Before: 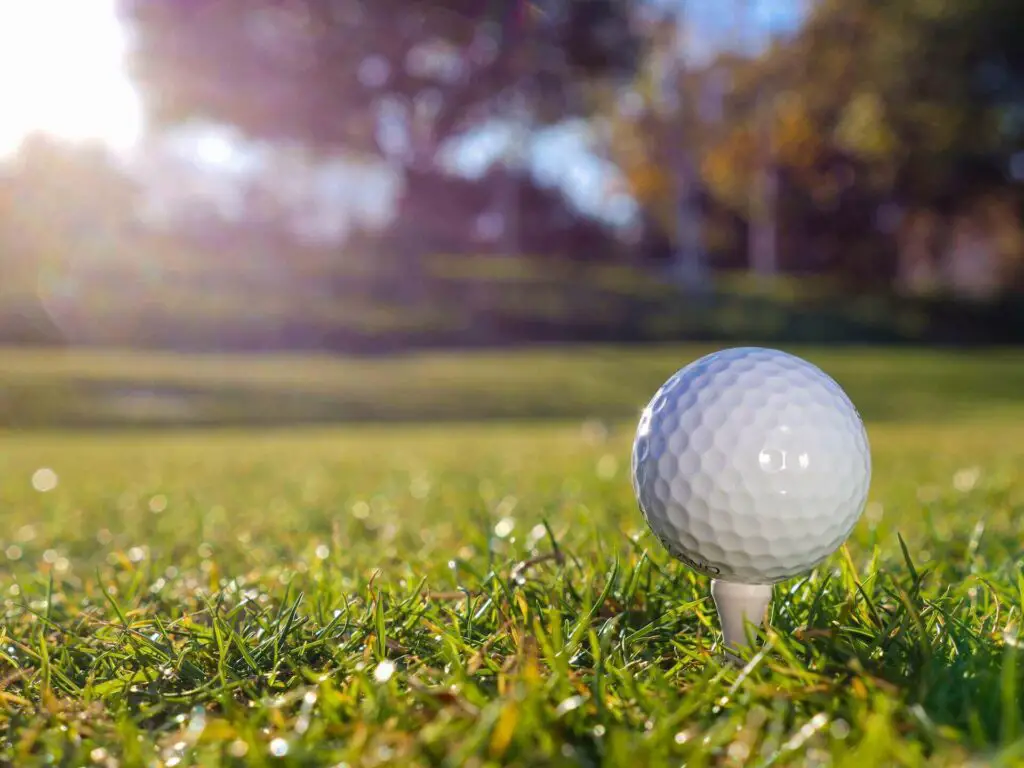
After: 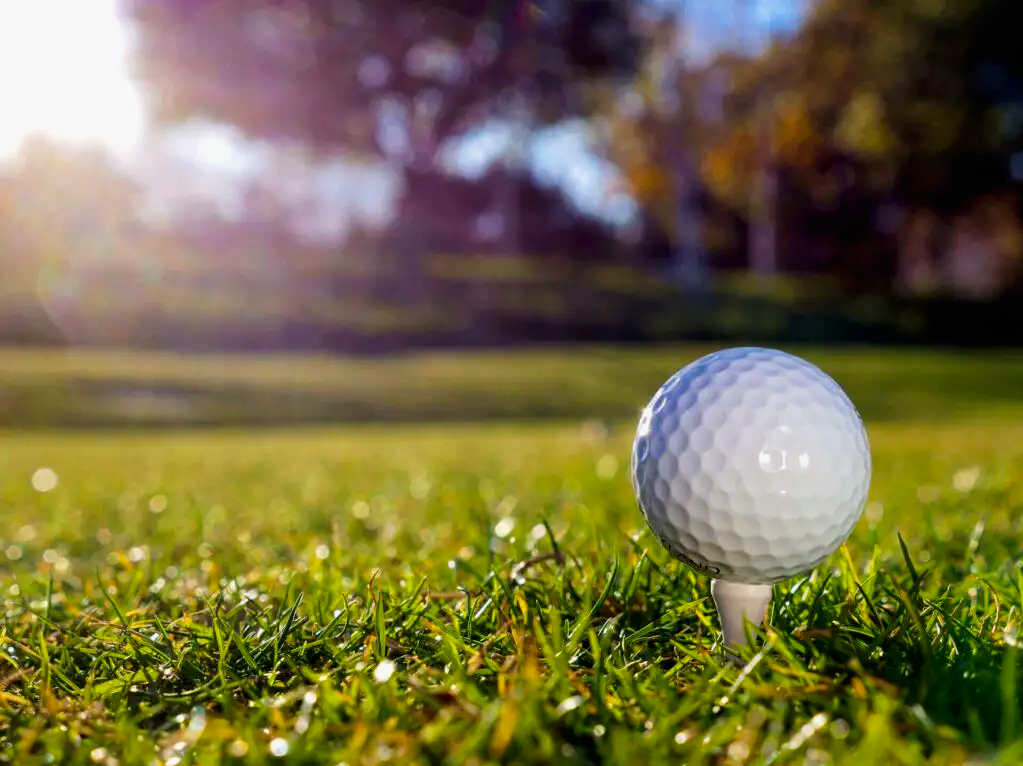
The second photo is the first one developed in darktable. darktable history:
crop: top 0.05%, bottom 0.098%
tone curve: curves: ch0 [(0, 0) (0.003, 0) (0.011, 0.001) (0.025, 0.002) (0.044, 0.004) (0.069, 0.006) (0.1, 0.009) (0.136, 0.03) (0.177, 0.076) (0.224, 0.13) (0.277, 0.202) (0.335, 0.28) (0.399, 0.367) (0.468, 0.46) (0.543, 0.562) (0.623, 0.67) (0.709, 0.787) (0.801, 0.889) (0.898, 0.972) (1, 1)], preserve colors none
exposure: exposure -0.36 EV, compensate highlight preservation false
